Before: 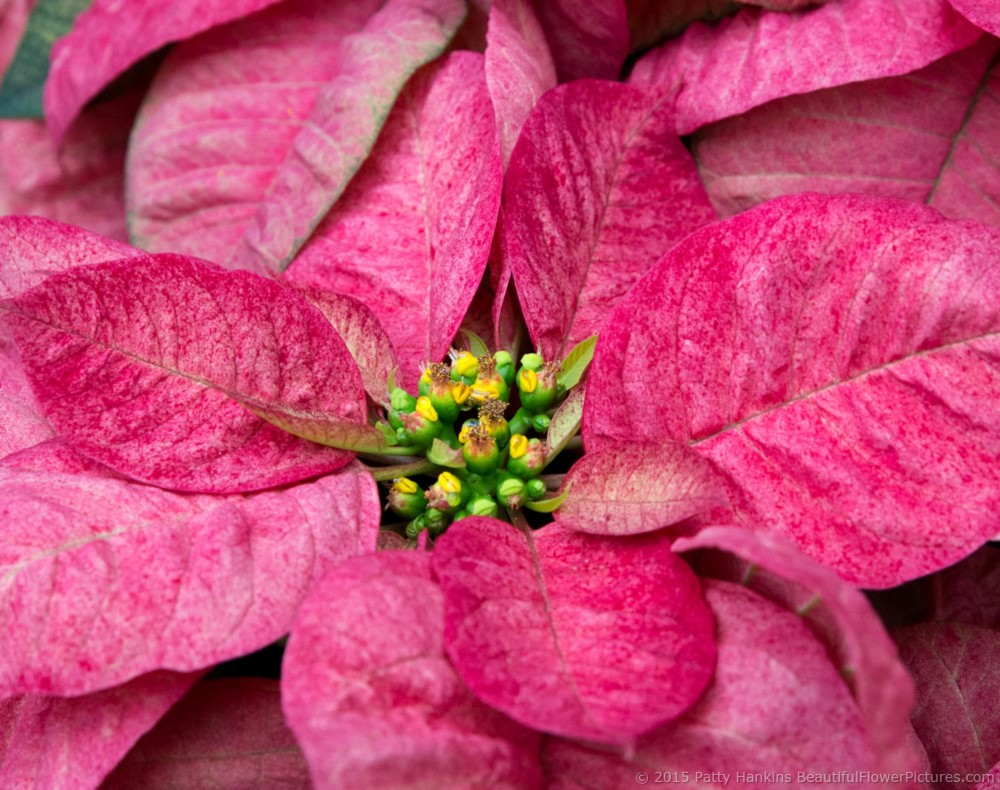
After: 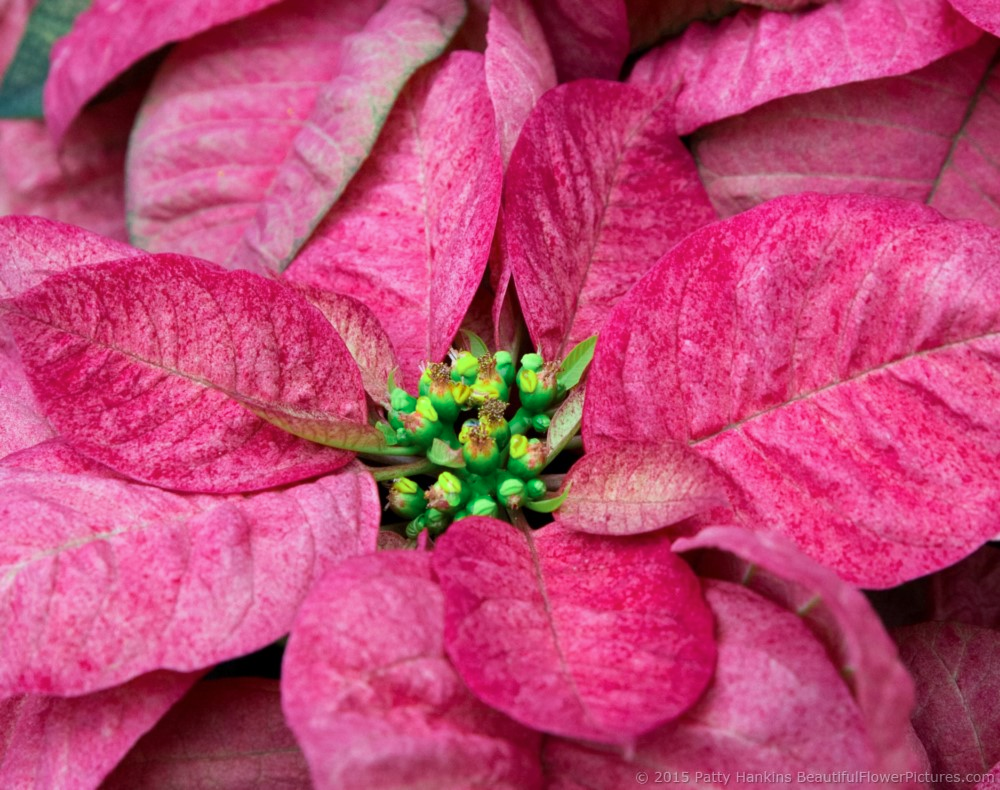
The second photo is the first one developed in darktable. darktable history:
color zones: curves: ch2 [(0, 0.5) (0.143, 0.517) (0.286, 0.571) (0.429, 0.522) (0.571, 0.5) (0.714, 0.5) (0.857, 0.5) (1, 0.5)]
color calibration: illuminant Planckian (black body), adaptation linear Bradford (ICC v4), x 0.361, y 0.366, temperature 4511.61 K, saturation algorithm version 1 (2020)
